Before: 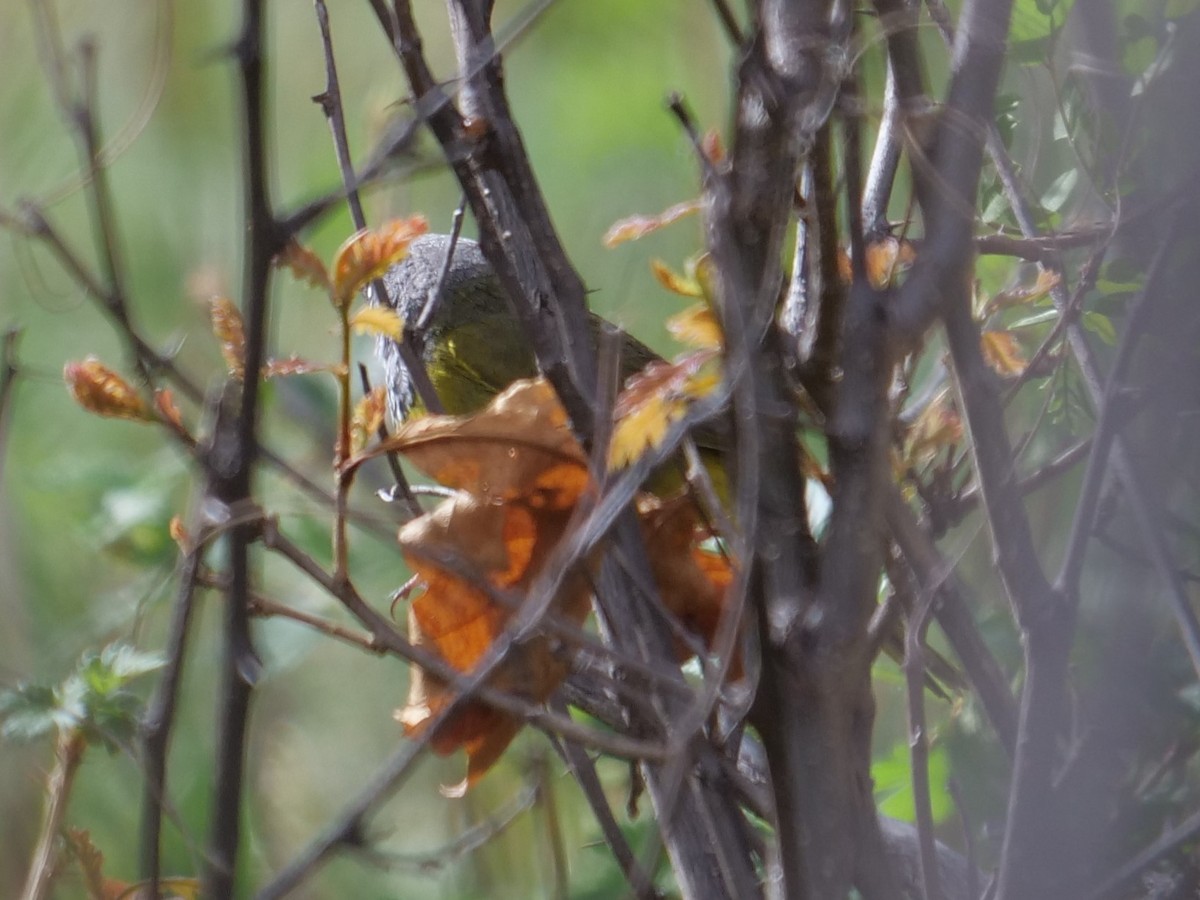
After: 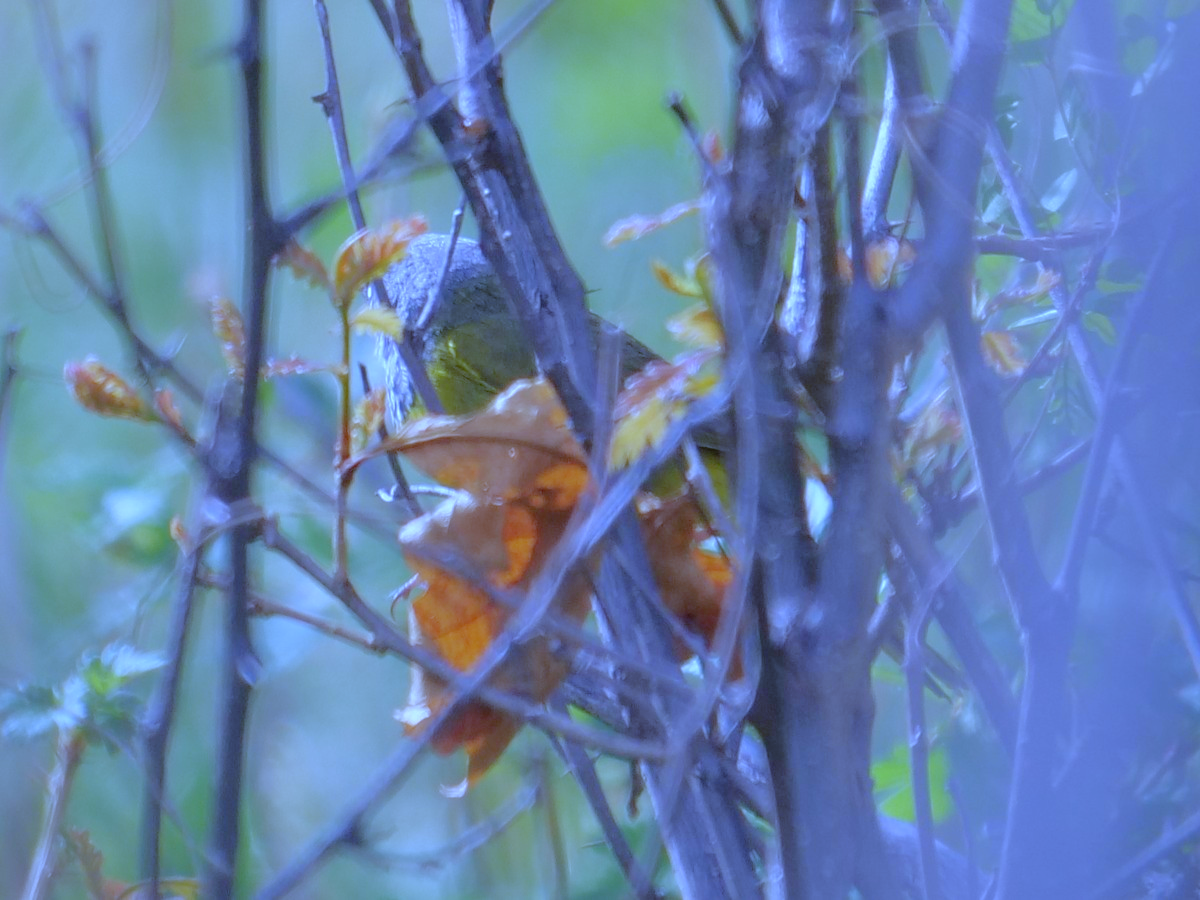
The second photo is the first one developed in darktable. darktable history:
tone equalizer: on, module defaults
white balance: red 0.766, blue 1.537
tone curve: curves: ch0 [(0, 0) (0.004, 0.008) (0.077, 0.156) (0.169, 0.29) (0.774, 0.774) (1, 1)], color space Lab, linked channels, preserve colors none
